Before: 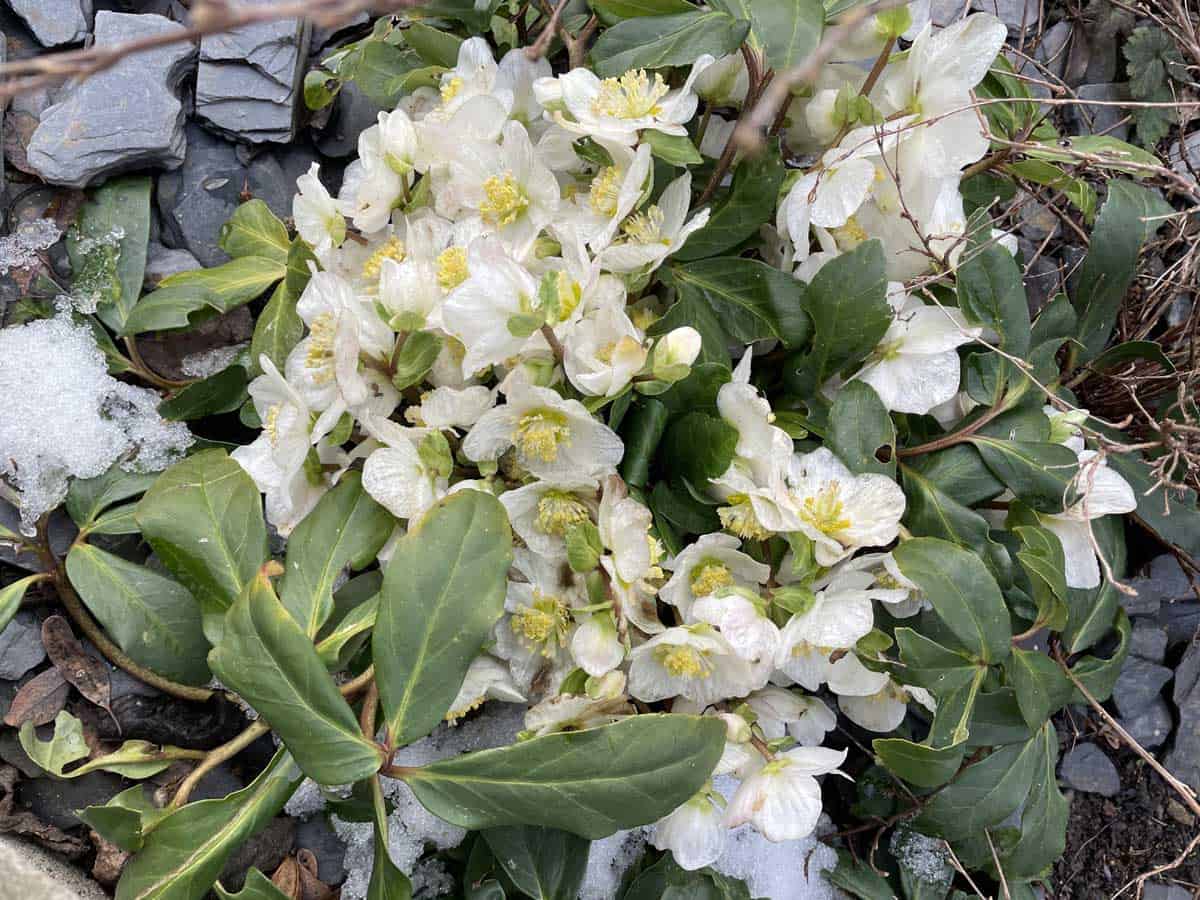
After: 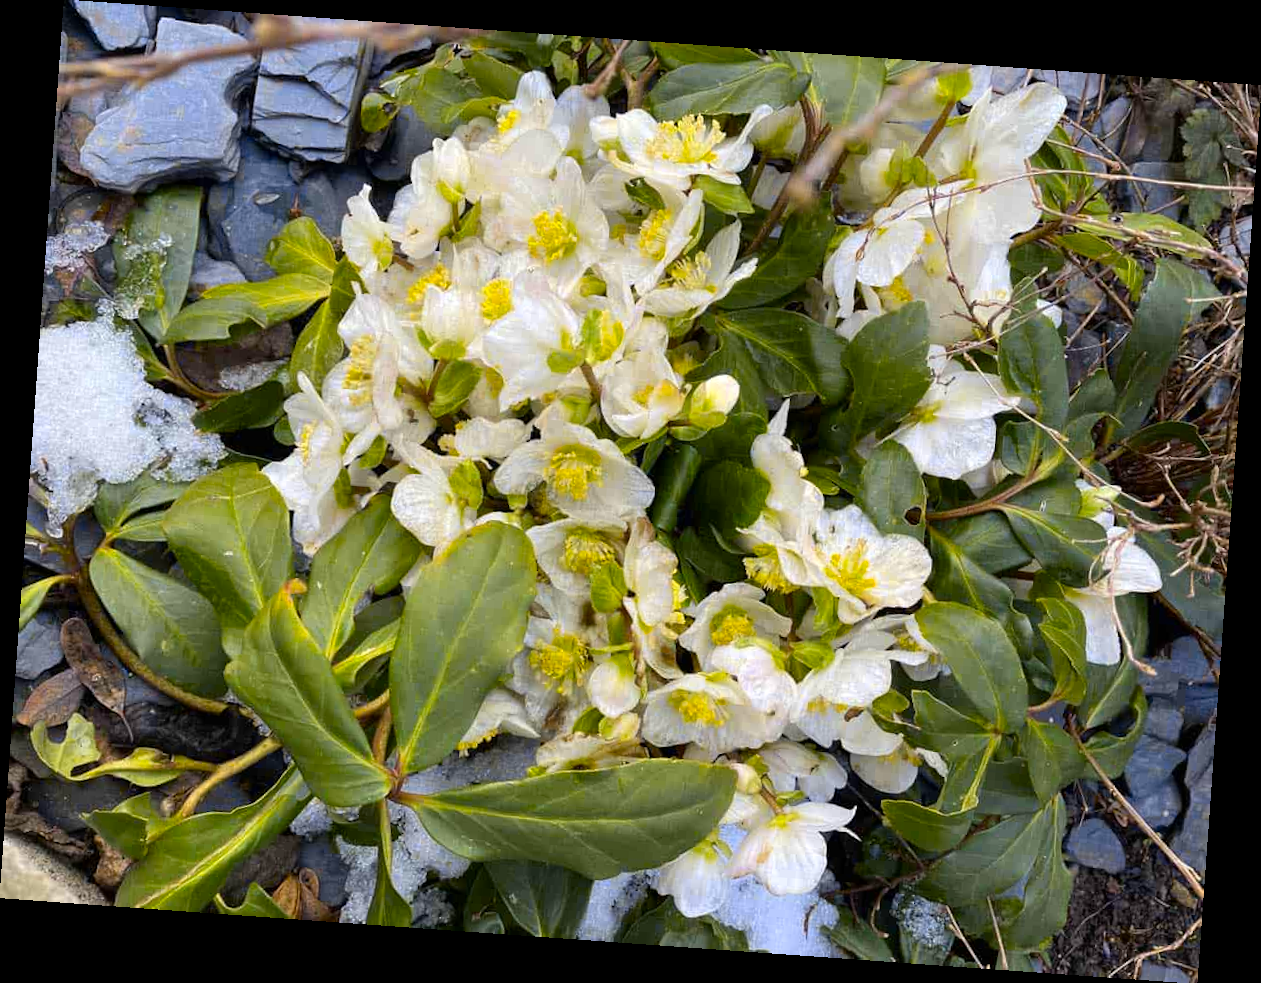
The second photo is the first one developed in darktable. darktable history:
tone equalizer: on, module defaults
rotate and perspective: rotation 4.1°, automatic cropping off
color contrast: green-magenta contrast 1.12, blue-yellow contrast 1.95, unbound 0
